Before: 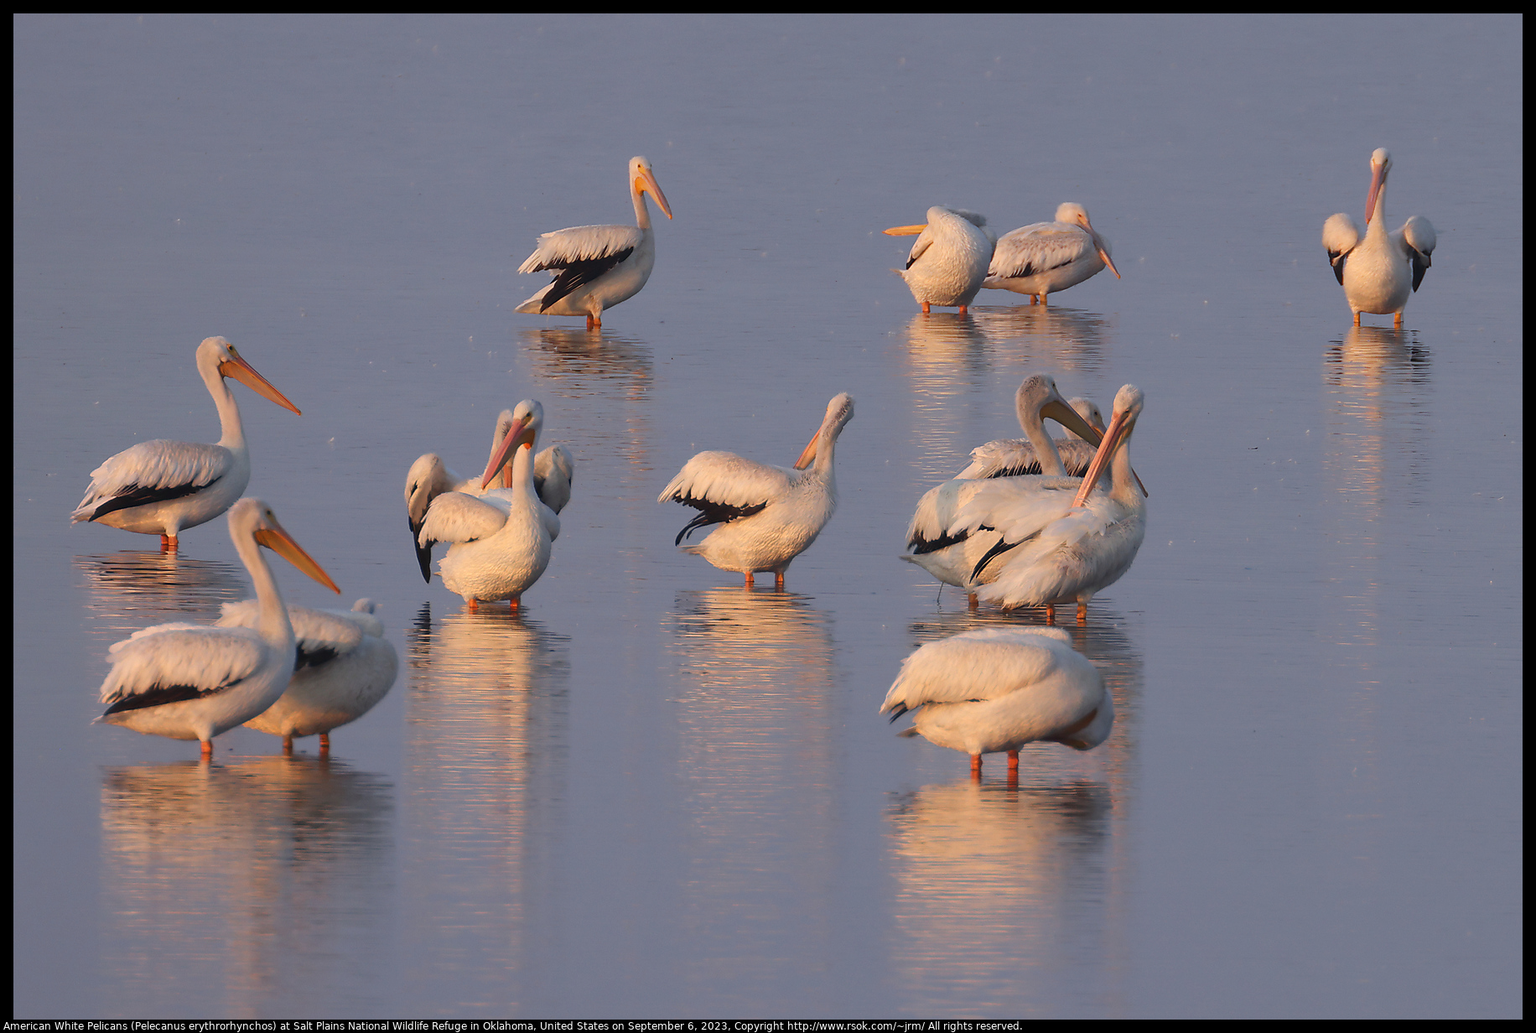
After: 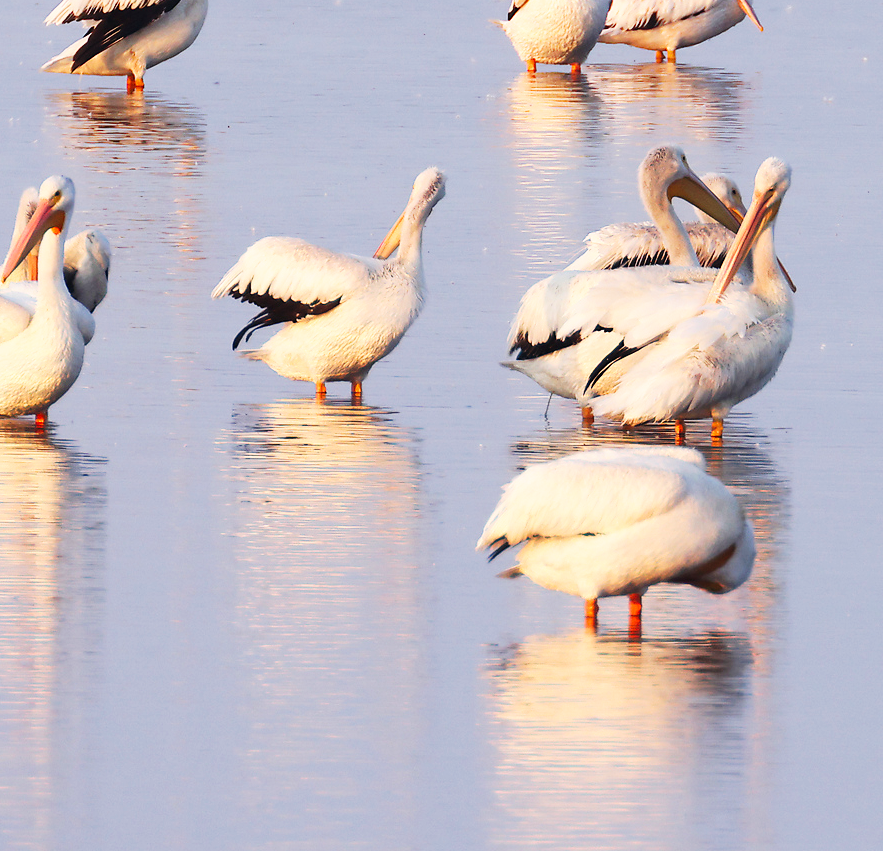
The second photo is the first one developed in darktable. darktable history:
base curve: curves: ch0 [(0, 0) (0.007, 0.004) (0.027, 0.03) (0.046, 0.07) (0.207, 0.54) (0.442, 0.872) (0.673, 0.972) (1, 1)], preserve colors none
crop: left 31.326%, top 24.506%, right 20.424%, bottom 6.414%
